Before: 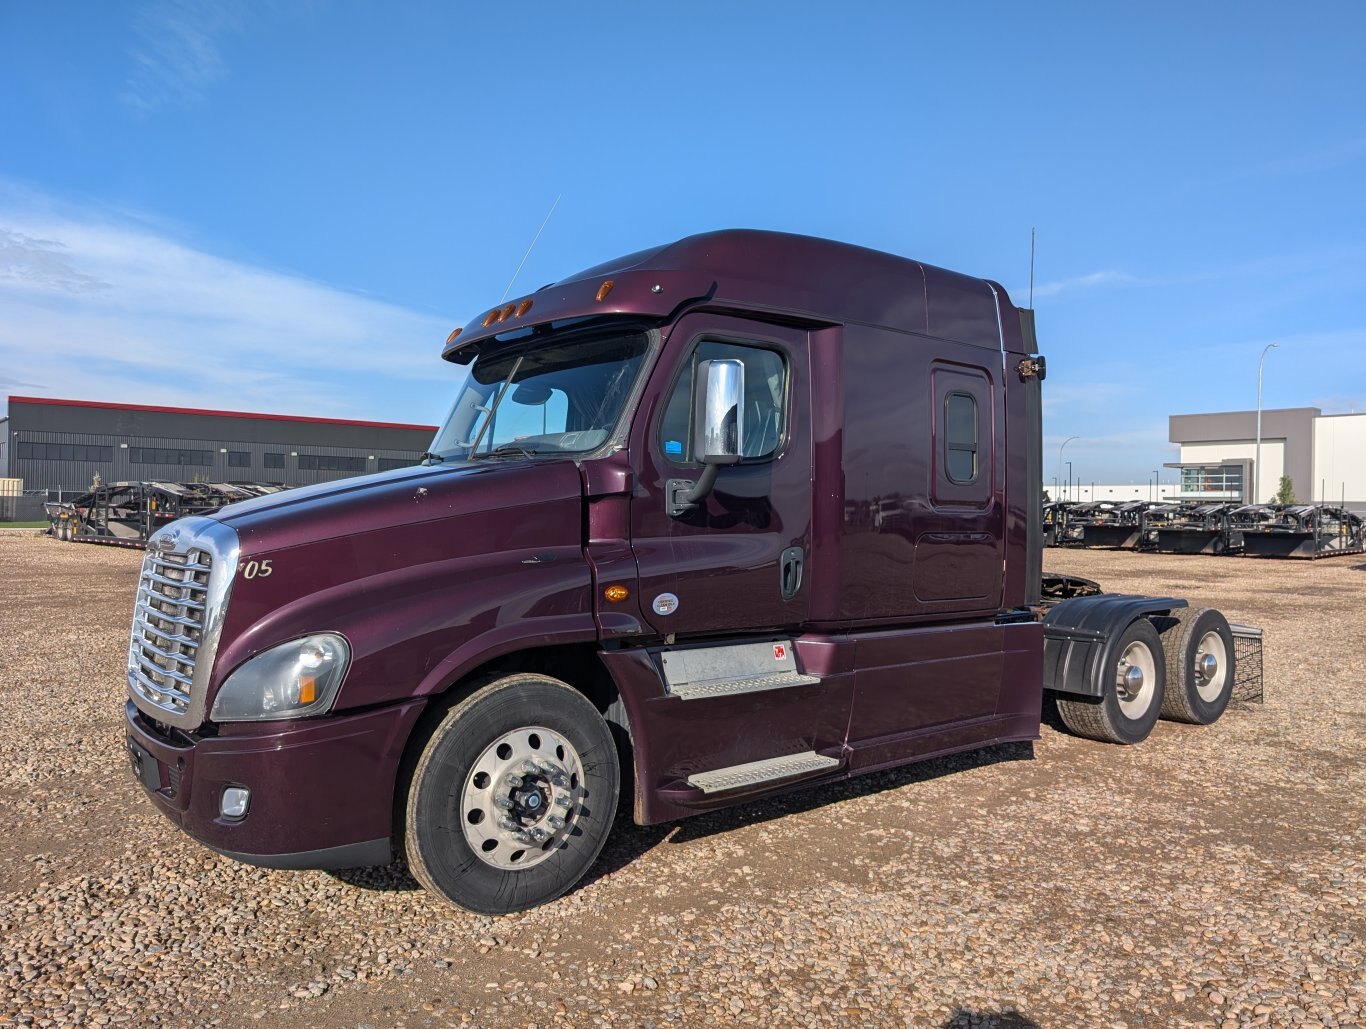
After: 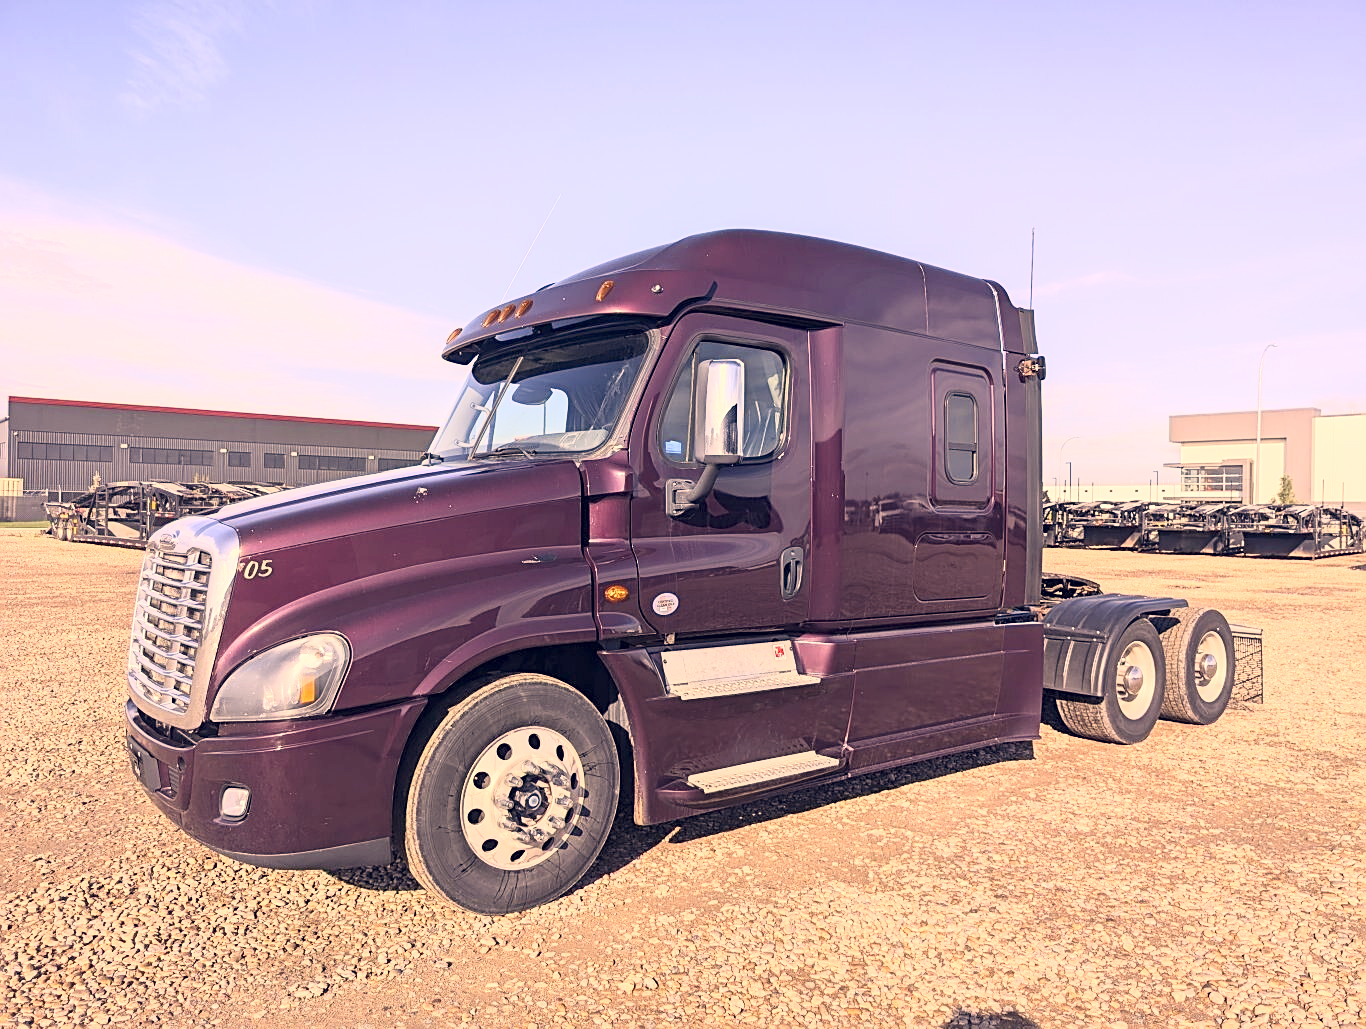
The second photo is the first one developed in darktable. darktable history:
sharpen: on, module defaults
base curve: curves: ch0 [(0, 0) (0.088, 0.125) (0.176, 0.251) (0.354, 0.501) (0.613, 0.749) (1, 0.877)]
color correction: highlights a* 20.32, highlights b* 28.02, shadows a* 3.49, shadows b* -17.98, saturation 0.739
exposure: black level correction 0, exposure 0.897 EV, compensate highlight preservation false
